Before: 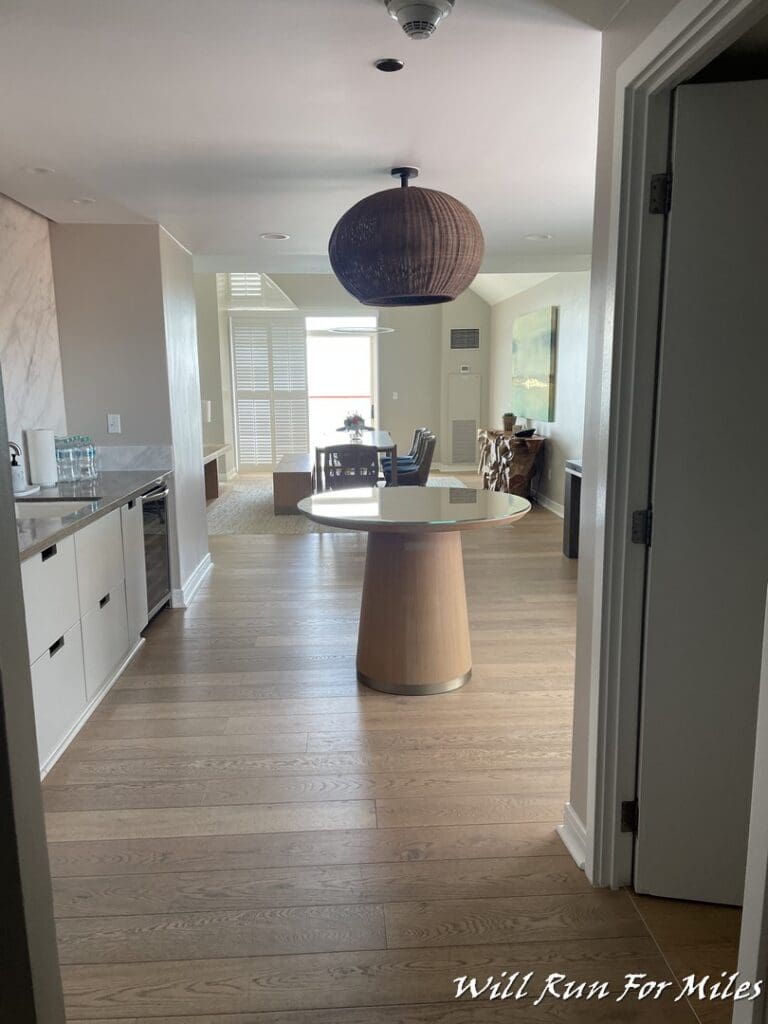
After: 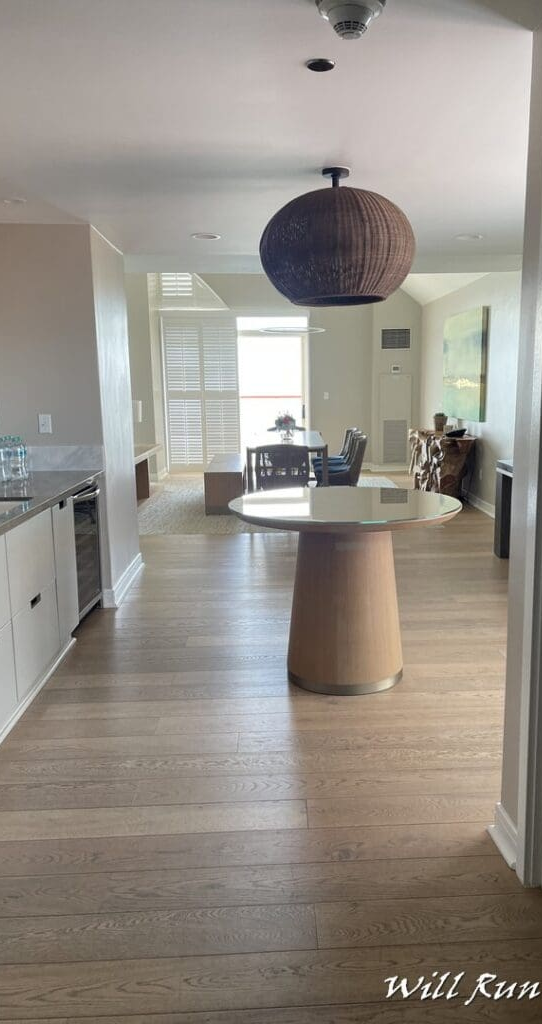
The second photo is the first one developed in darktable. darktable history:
crop and rotate: left 9.01%, right 20.357%
